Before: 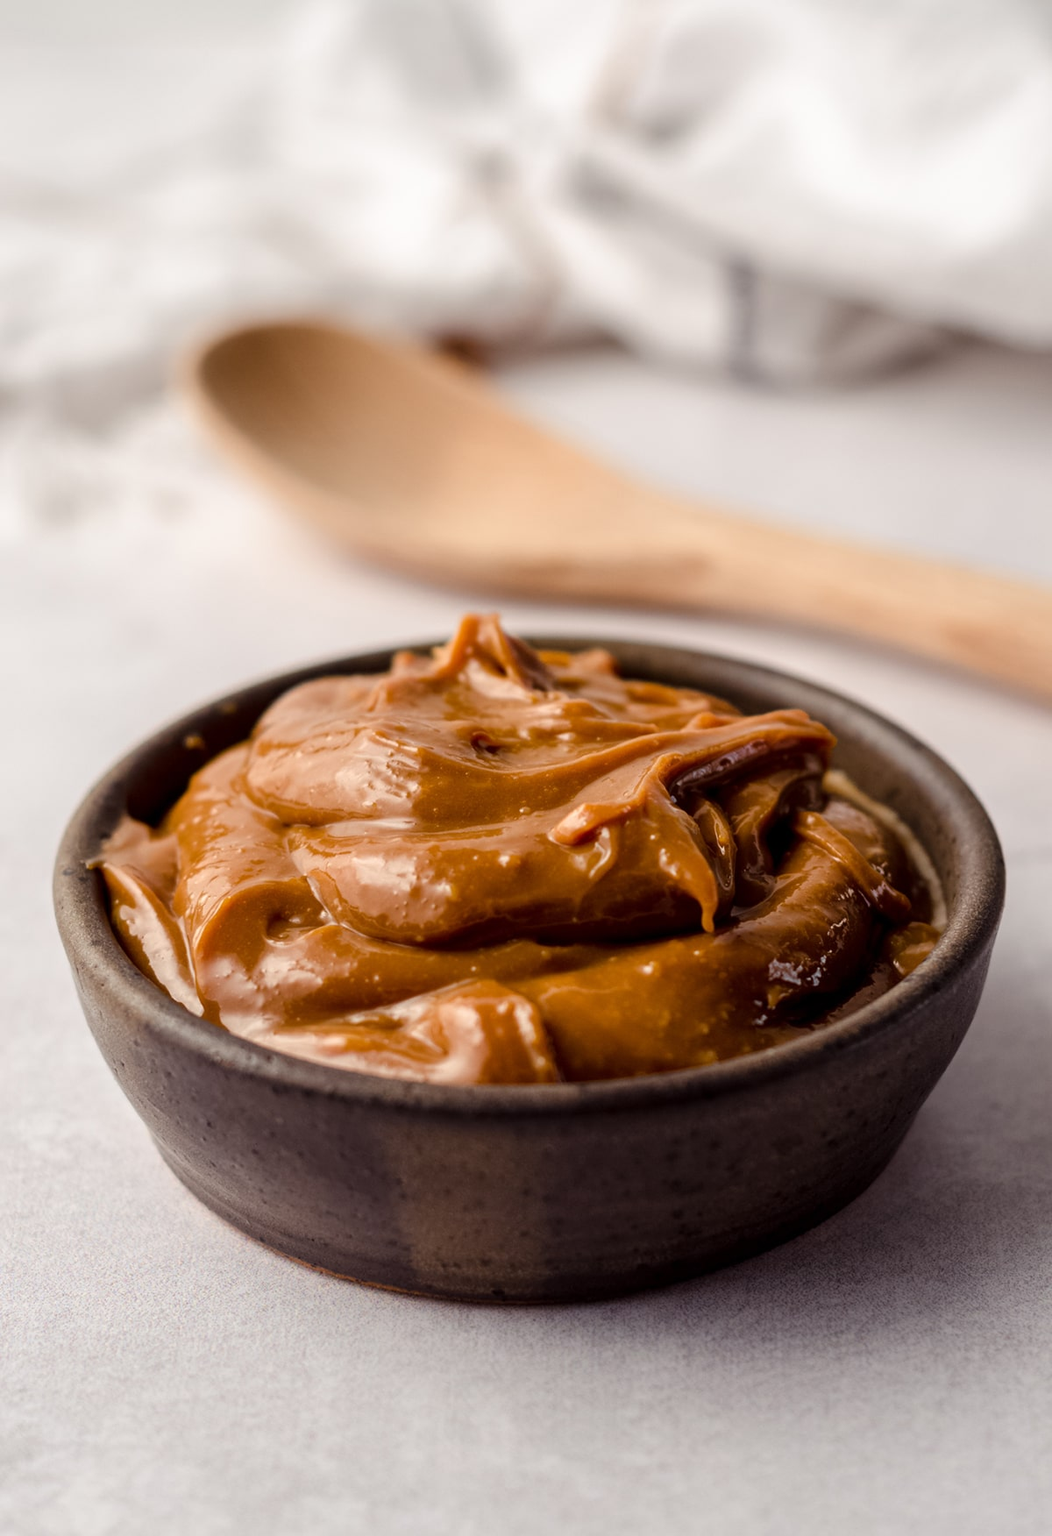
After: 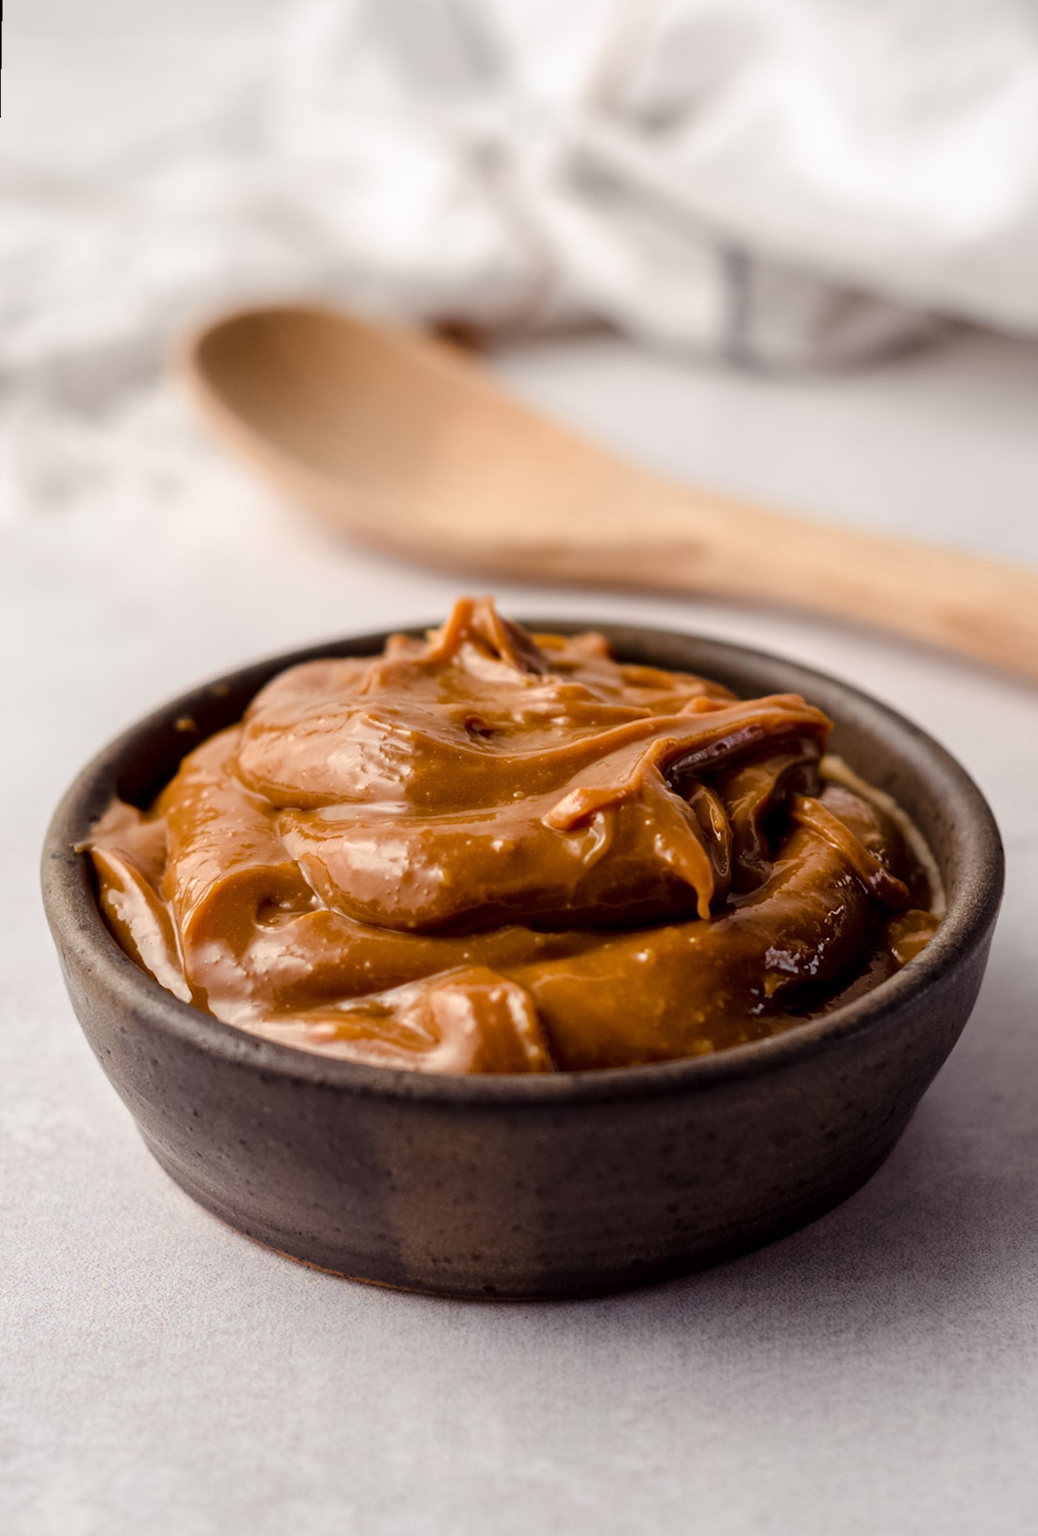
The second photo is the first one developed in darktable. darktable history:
rotate and perspective: rotation 0.226°, lens shift (vertical) -0.042, crop left 0.023, crop right 0.982, crop top 0.006, crop bottom 0.994
exposure: compensate highlight preservation false
